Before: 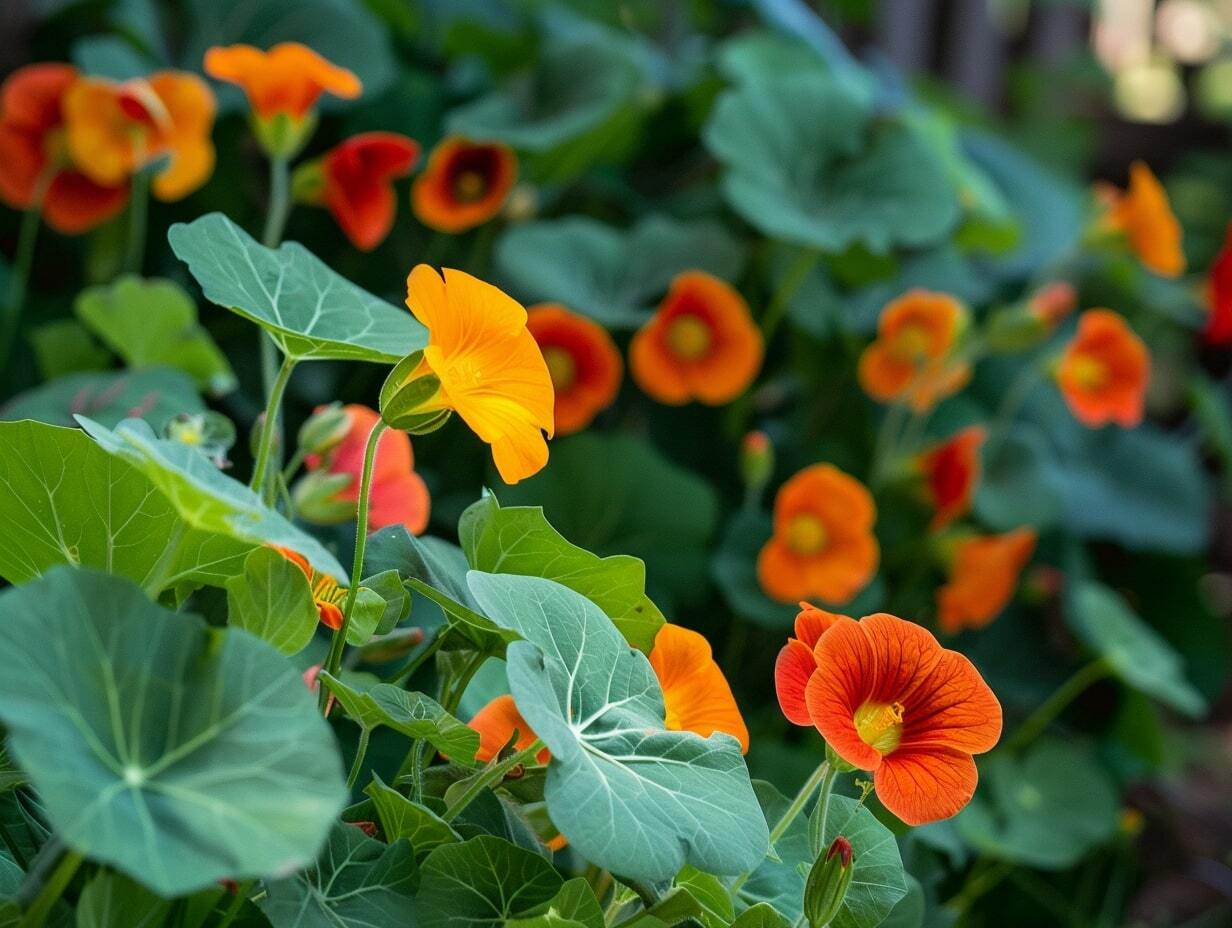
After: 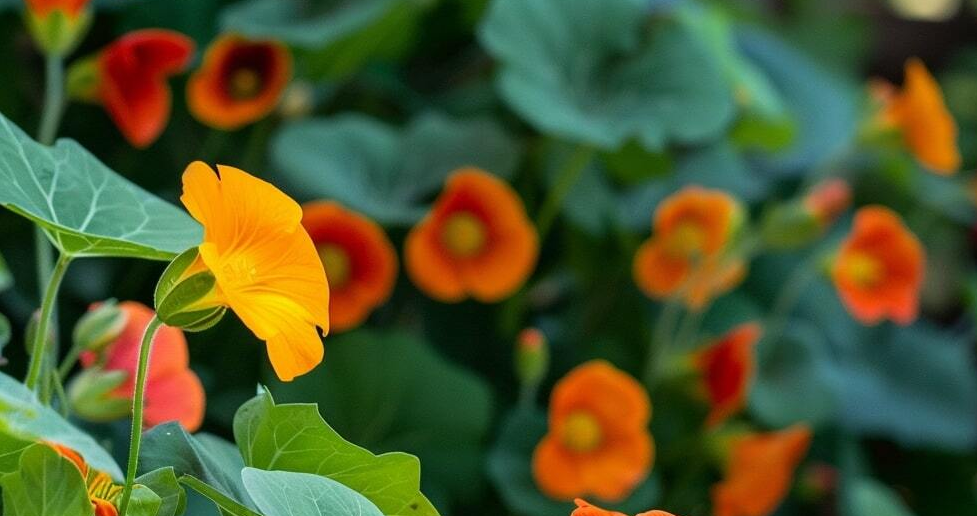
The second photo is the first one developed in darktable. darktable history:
crop: left 18.323%, top 11.125%, right 2.334%, bottom 33.249%
